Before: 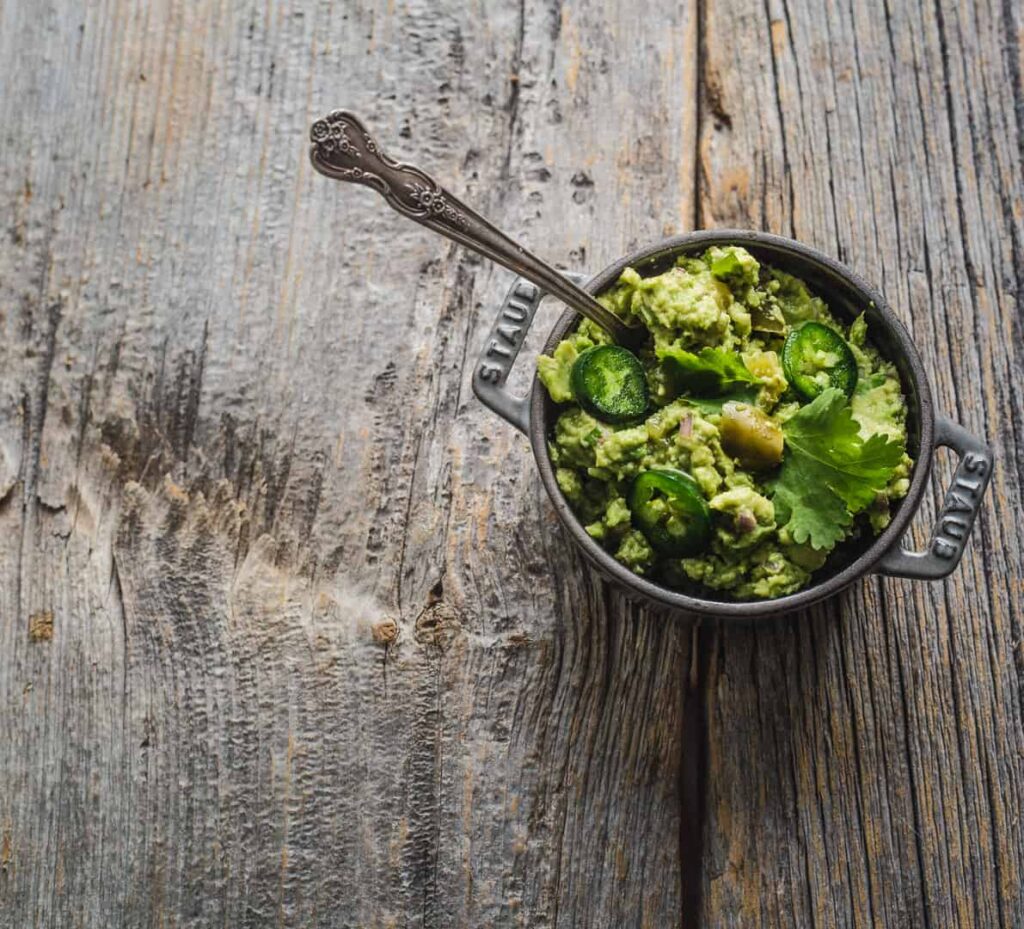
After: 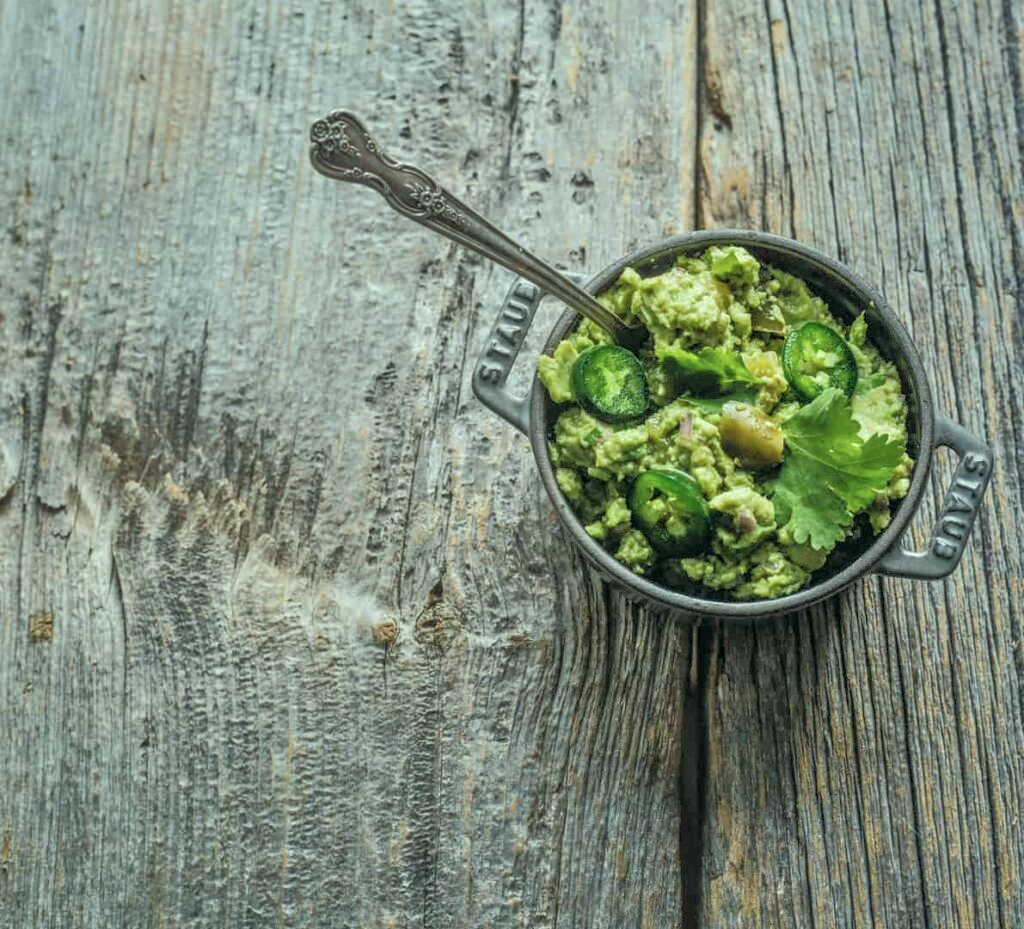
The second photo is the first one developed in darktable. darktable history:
local contrast: on, module defaults
color correction: highlights a* -7.31, highlights b* 0.91, shadows a* -3.53, saturation 1.37
contrast brightness saturation: contrast -0.057, saturation -0.404
tone equalizer: -7 EV 0.156 EV, -6 EV 0.636 EV, -5 EV 1.16 EV, -4 EV 1.32 EV, -3 EV 1.17 EV, -2 EV 0.6 EV, -1 EV 0.168 EV
